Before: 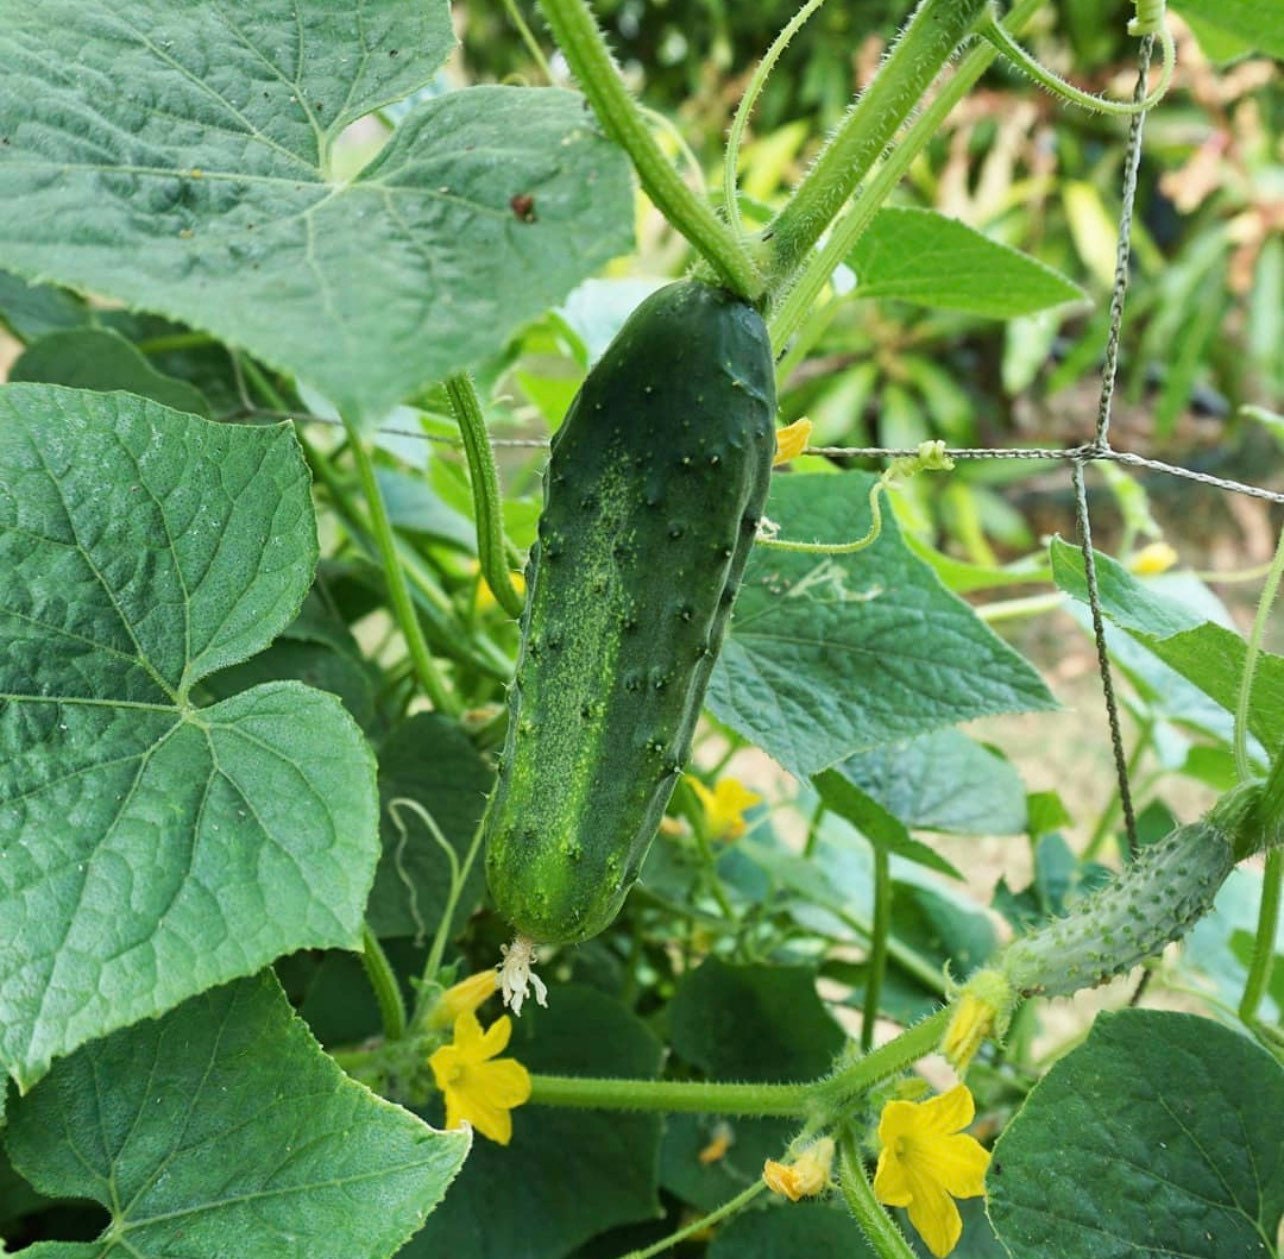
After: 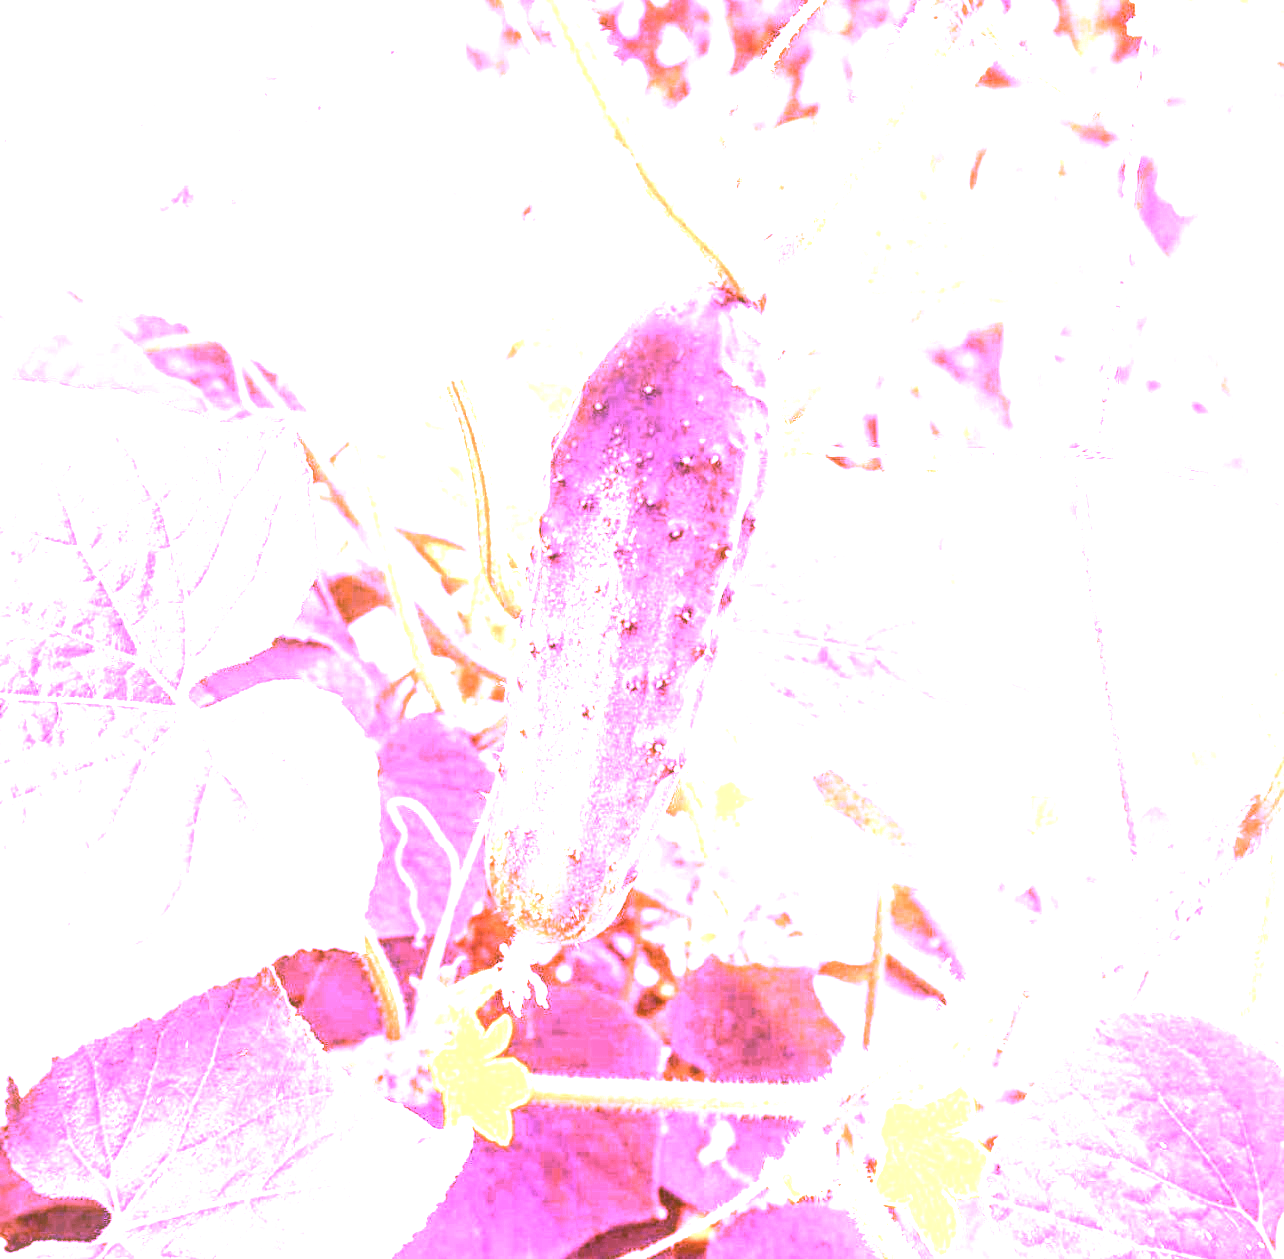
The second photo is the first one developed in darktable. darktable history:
color correction: highlights a* 9.03, highlights b* 8.71, shadows a* 40, shadows b* 40, saturation 0.8
local contrast: detail 110%
white balance: red 8, blue 8
